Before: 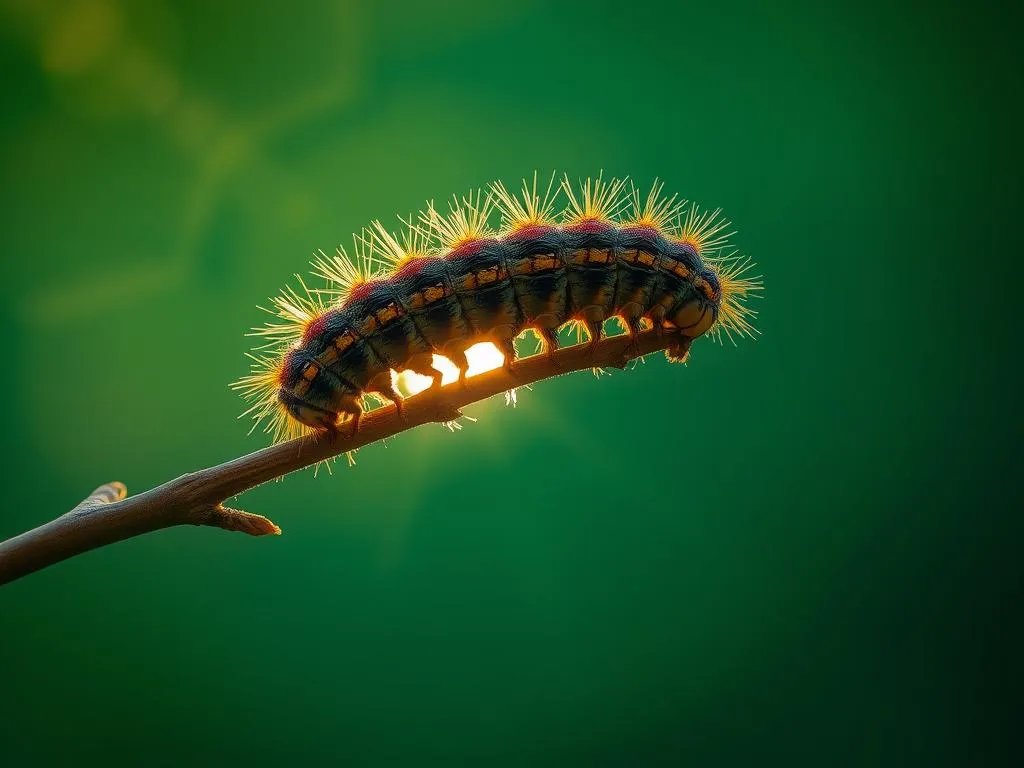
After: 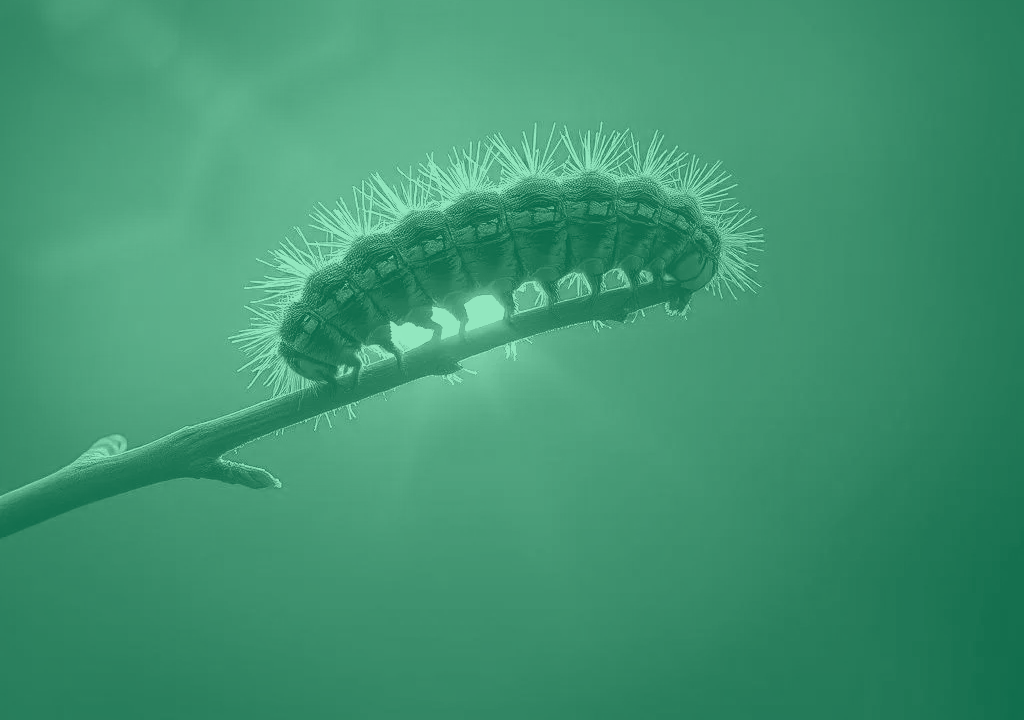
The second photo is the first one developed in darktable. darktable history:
white balance: red 0.766, blue 1.537
exposure: black level correction 0, exposure 0.7 EV, compensate exposure bias true, compensate highlight preservation false
shadows and highlights: on, module defaults
tone equalizer: -8 EV -0.75 EV, -7 EV -0.7 EV, -6 EV -0.6 EV, -5 EV -0.4 EV, -3 EV 0.4 EV, -2 EV 0.6 EV, -1 EV 0.7 EV, +0 EV 0.75 EV, edges refinement/feathering 500, mask exposure compensation -1.57 EV, preserve details no
crop and rotate: top 6.25%
contrast equalizer: y [[0.439, 0.44, 0.442, 0.457, 0.493, 0.498], [0.5 ×6], [0.5 ×6], [0 ×6], [0 ×6]]
colorize: hue 147.6°, saturation 65%, lightness 21.64%
